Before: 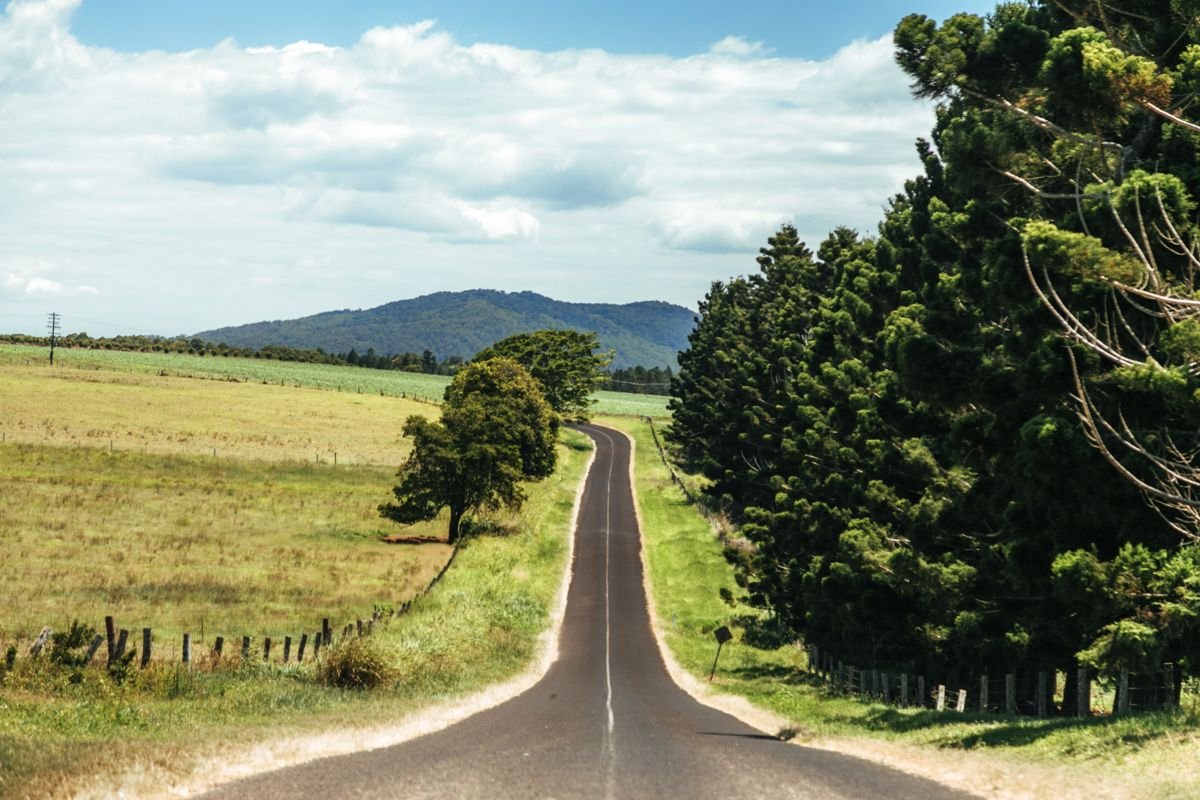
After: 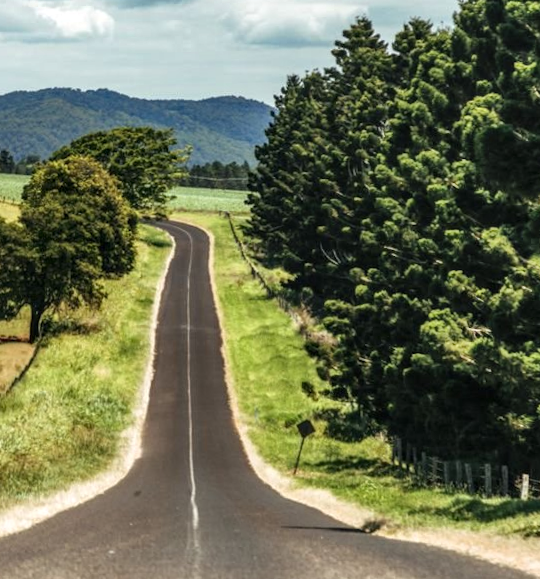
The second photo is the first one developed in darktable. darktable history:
local contrast: on, module defaults
crop: left 35.432%, top 26.233%, right 20.145%, bottom 3.432%
shadows and highlights: shadows 53, soften with gaussian
rotate and perspective: rotation -1.17°, automatic cropping off
